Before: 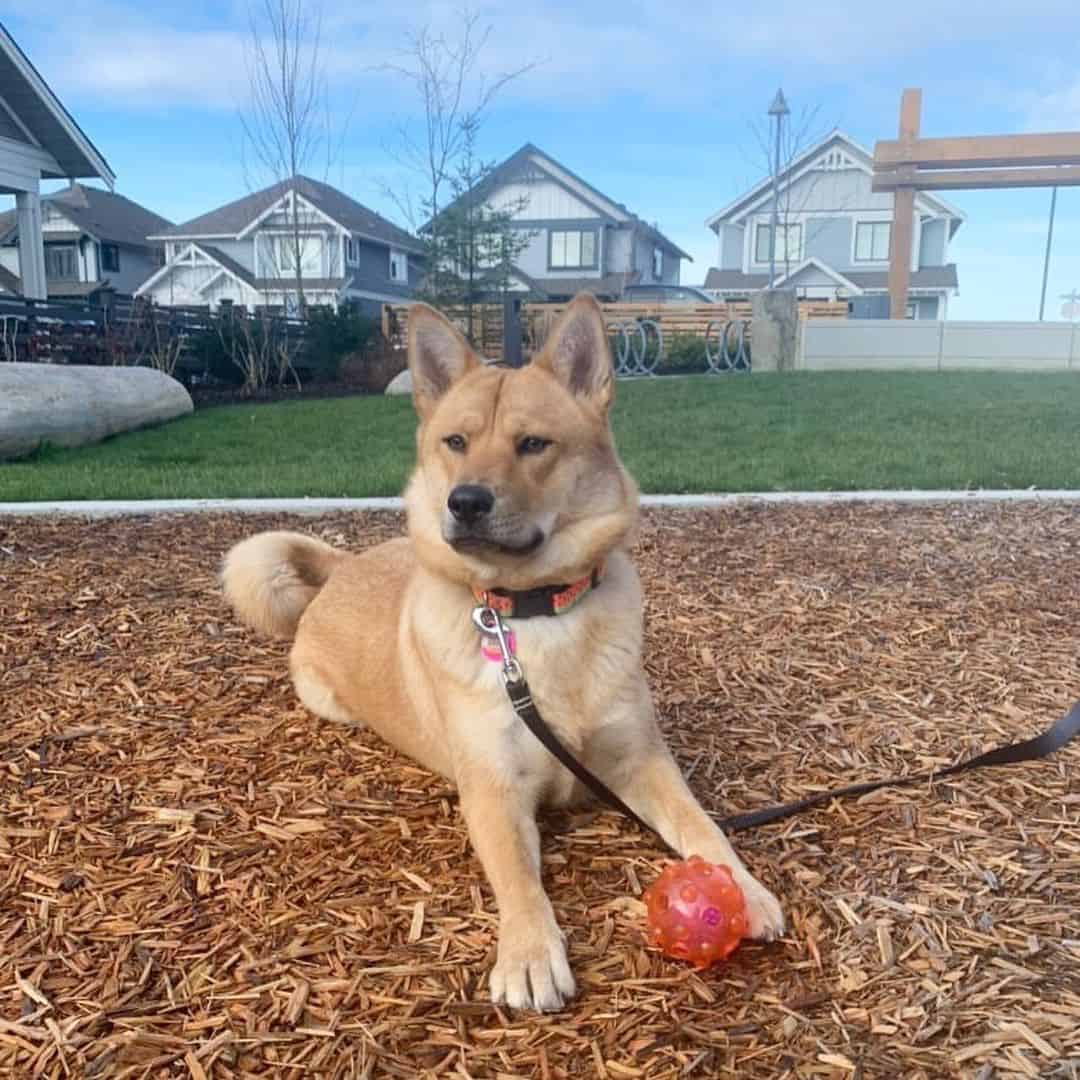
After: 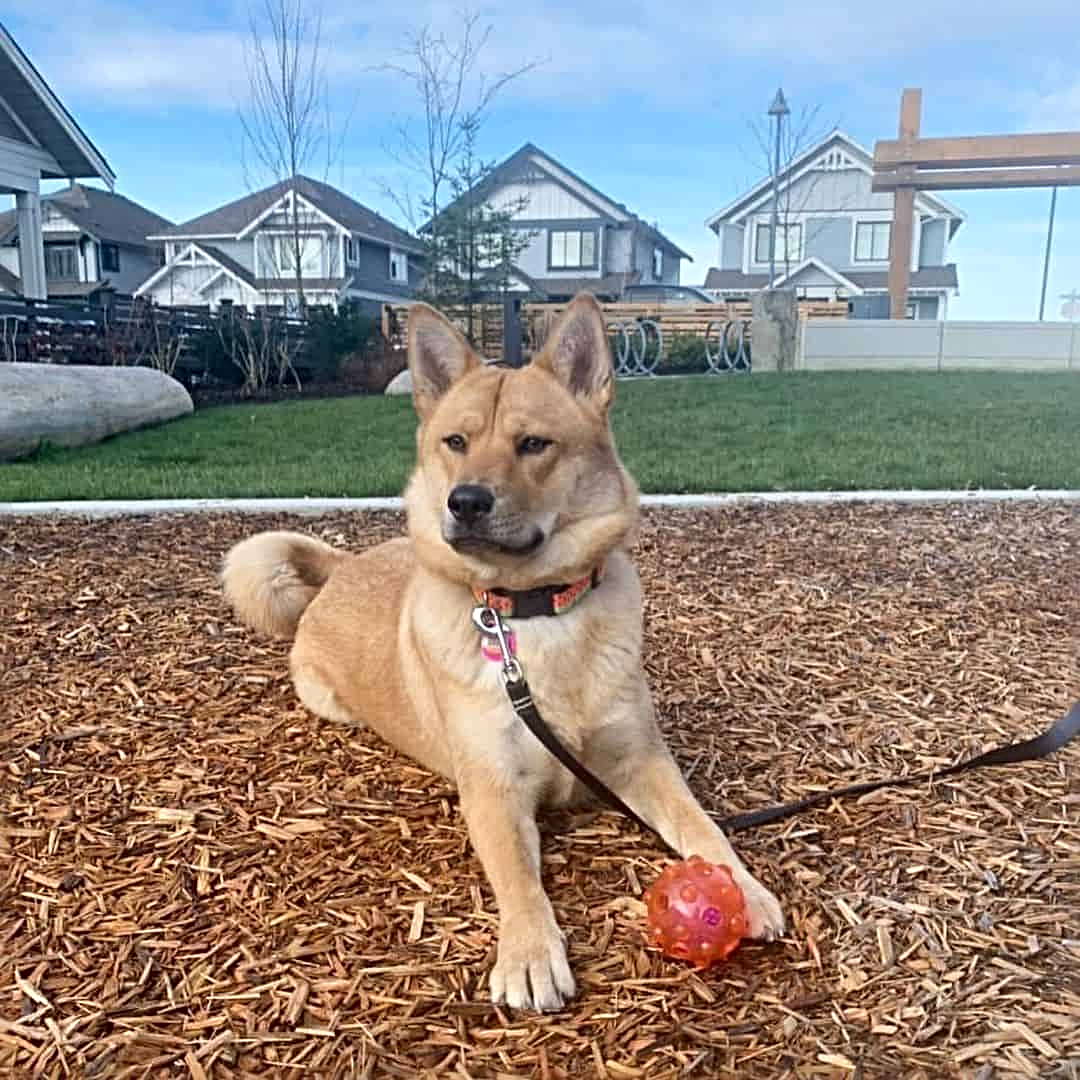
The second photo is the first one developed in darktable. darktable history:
local contrast: mode bilateral grid, contrast 20, coarseness 50, detail 120%, midtone range 0.2
sharpen: radius 4.883
